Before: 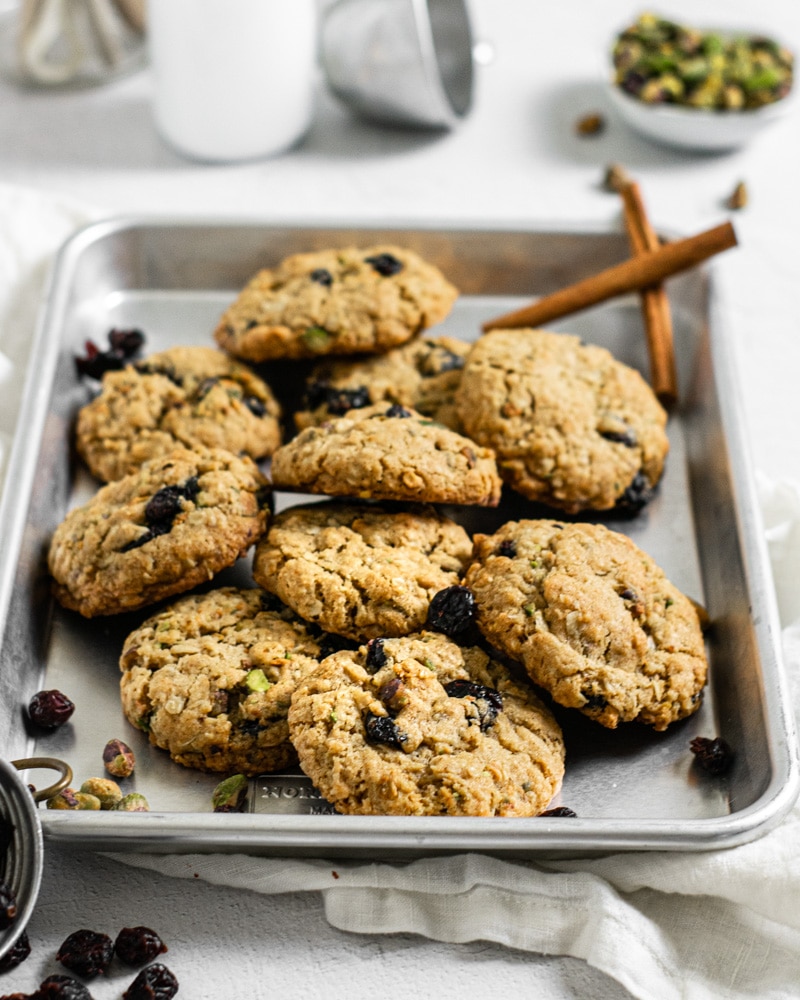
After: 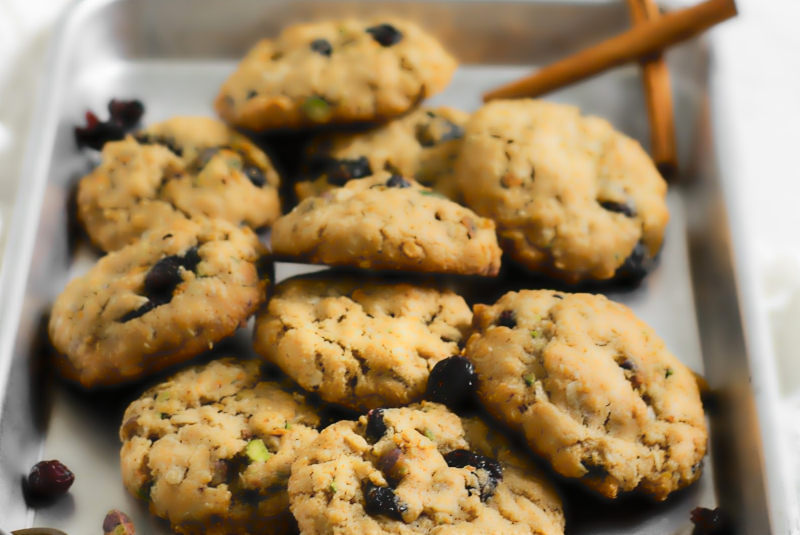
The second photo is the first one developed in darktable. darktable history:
crop and rotate: top 23.043%, bottom 23.437%
lowpass: radius 4, soften with bilateral filter, unbound 0
haze removal: strength 0.1, compatibility mode true, adaptive false
